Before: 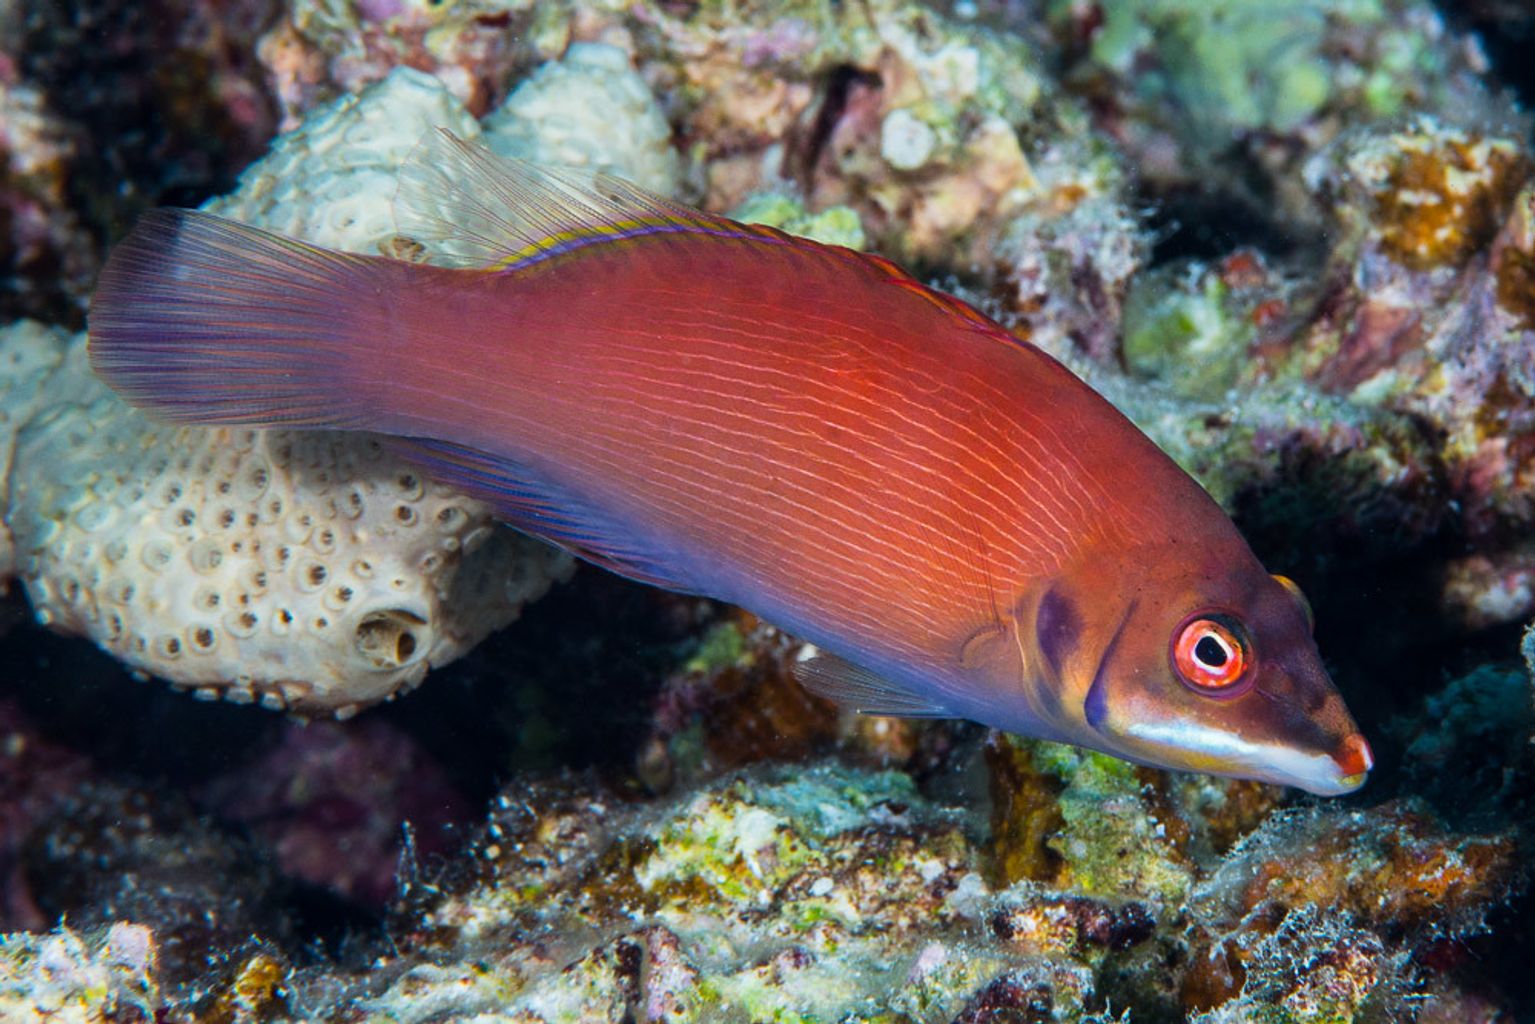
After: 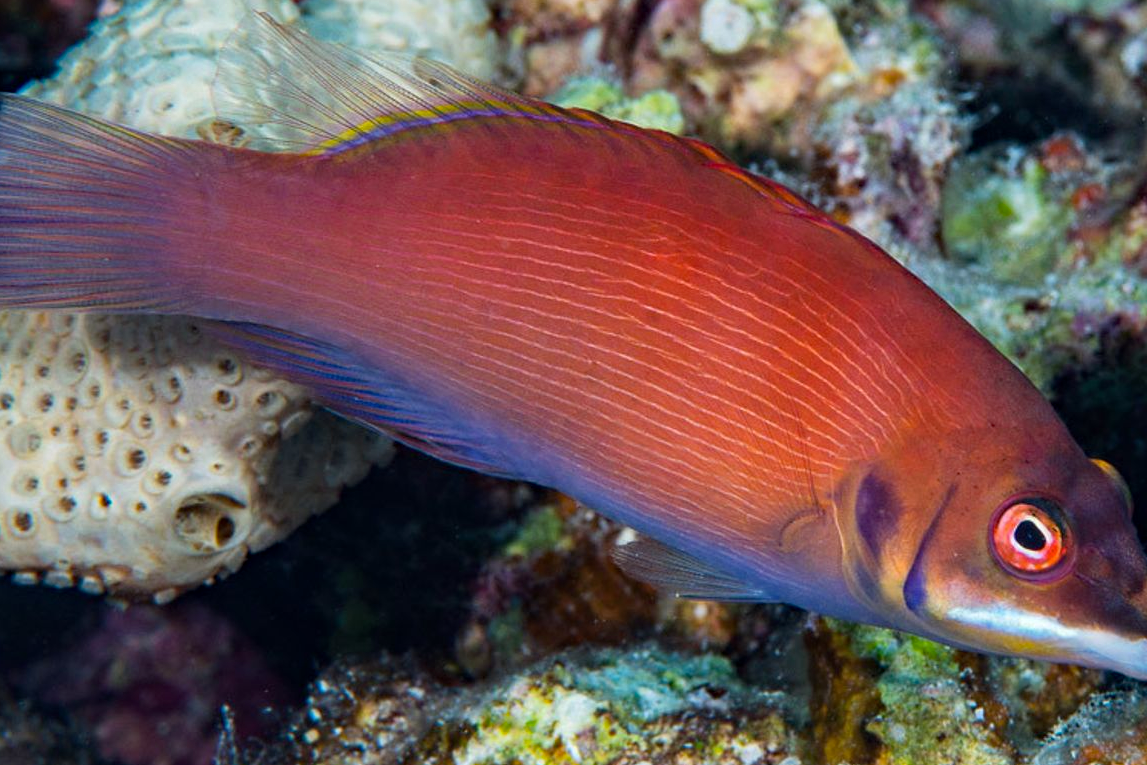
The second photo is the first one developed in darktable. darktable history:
crop and rotate: left 11.831%, top 11.346%, right 13.429%, bottom 13.899%
haze removal: compatibility mode true, adaptive false
